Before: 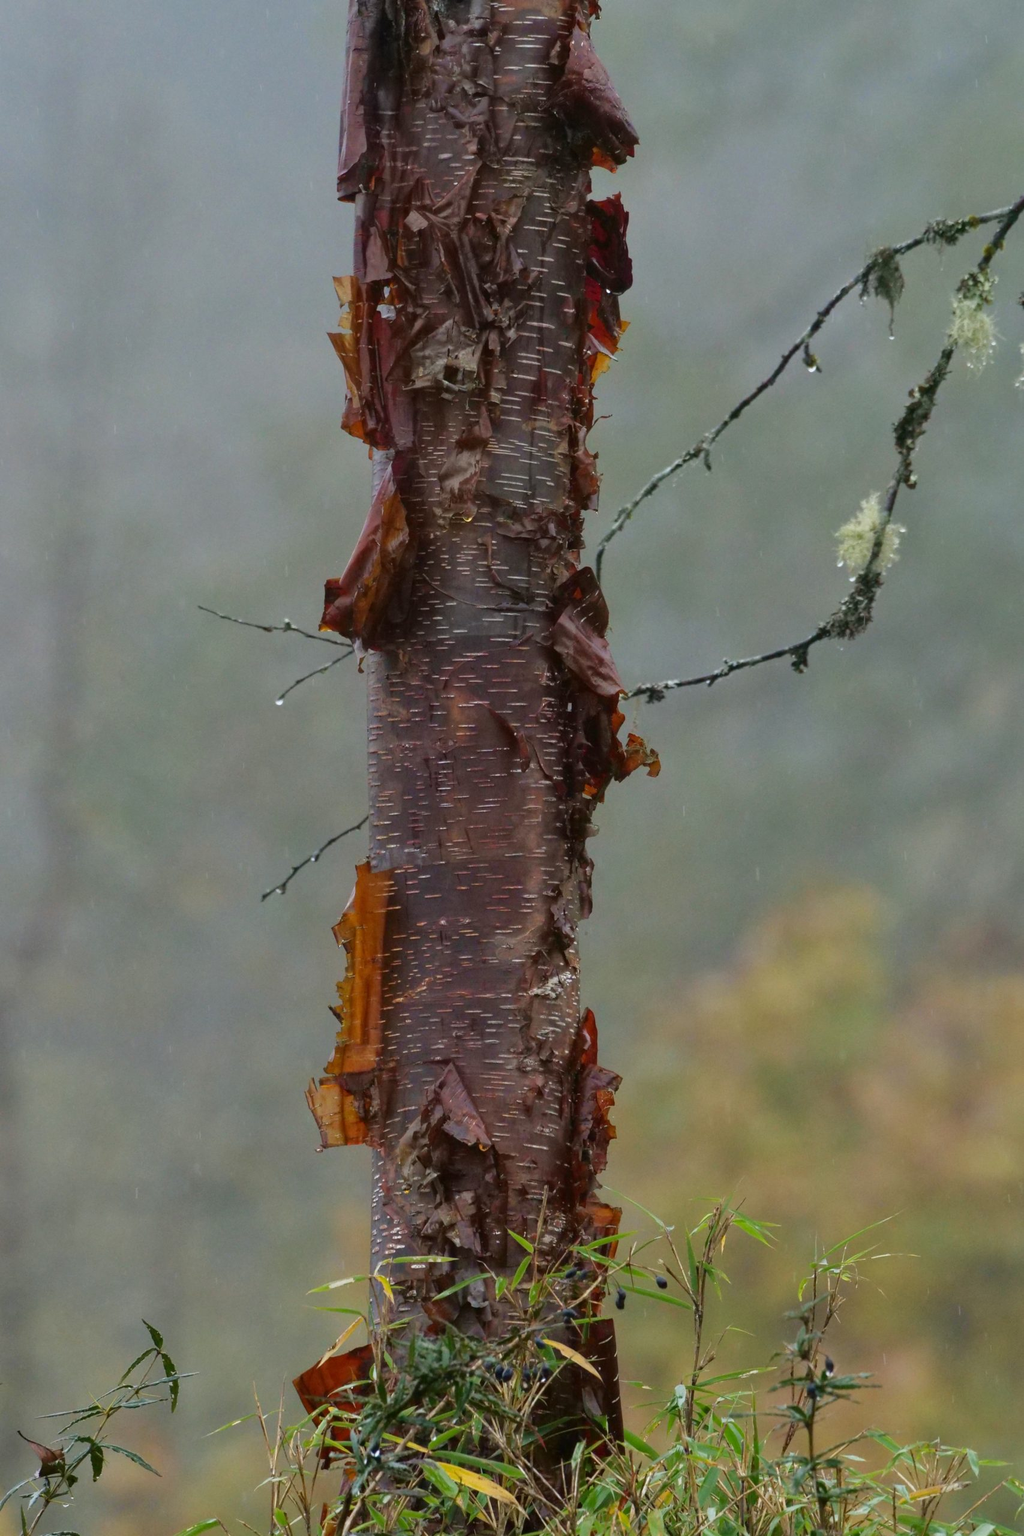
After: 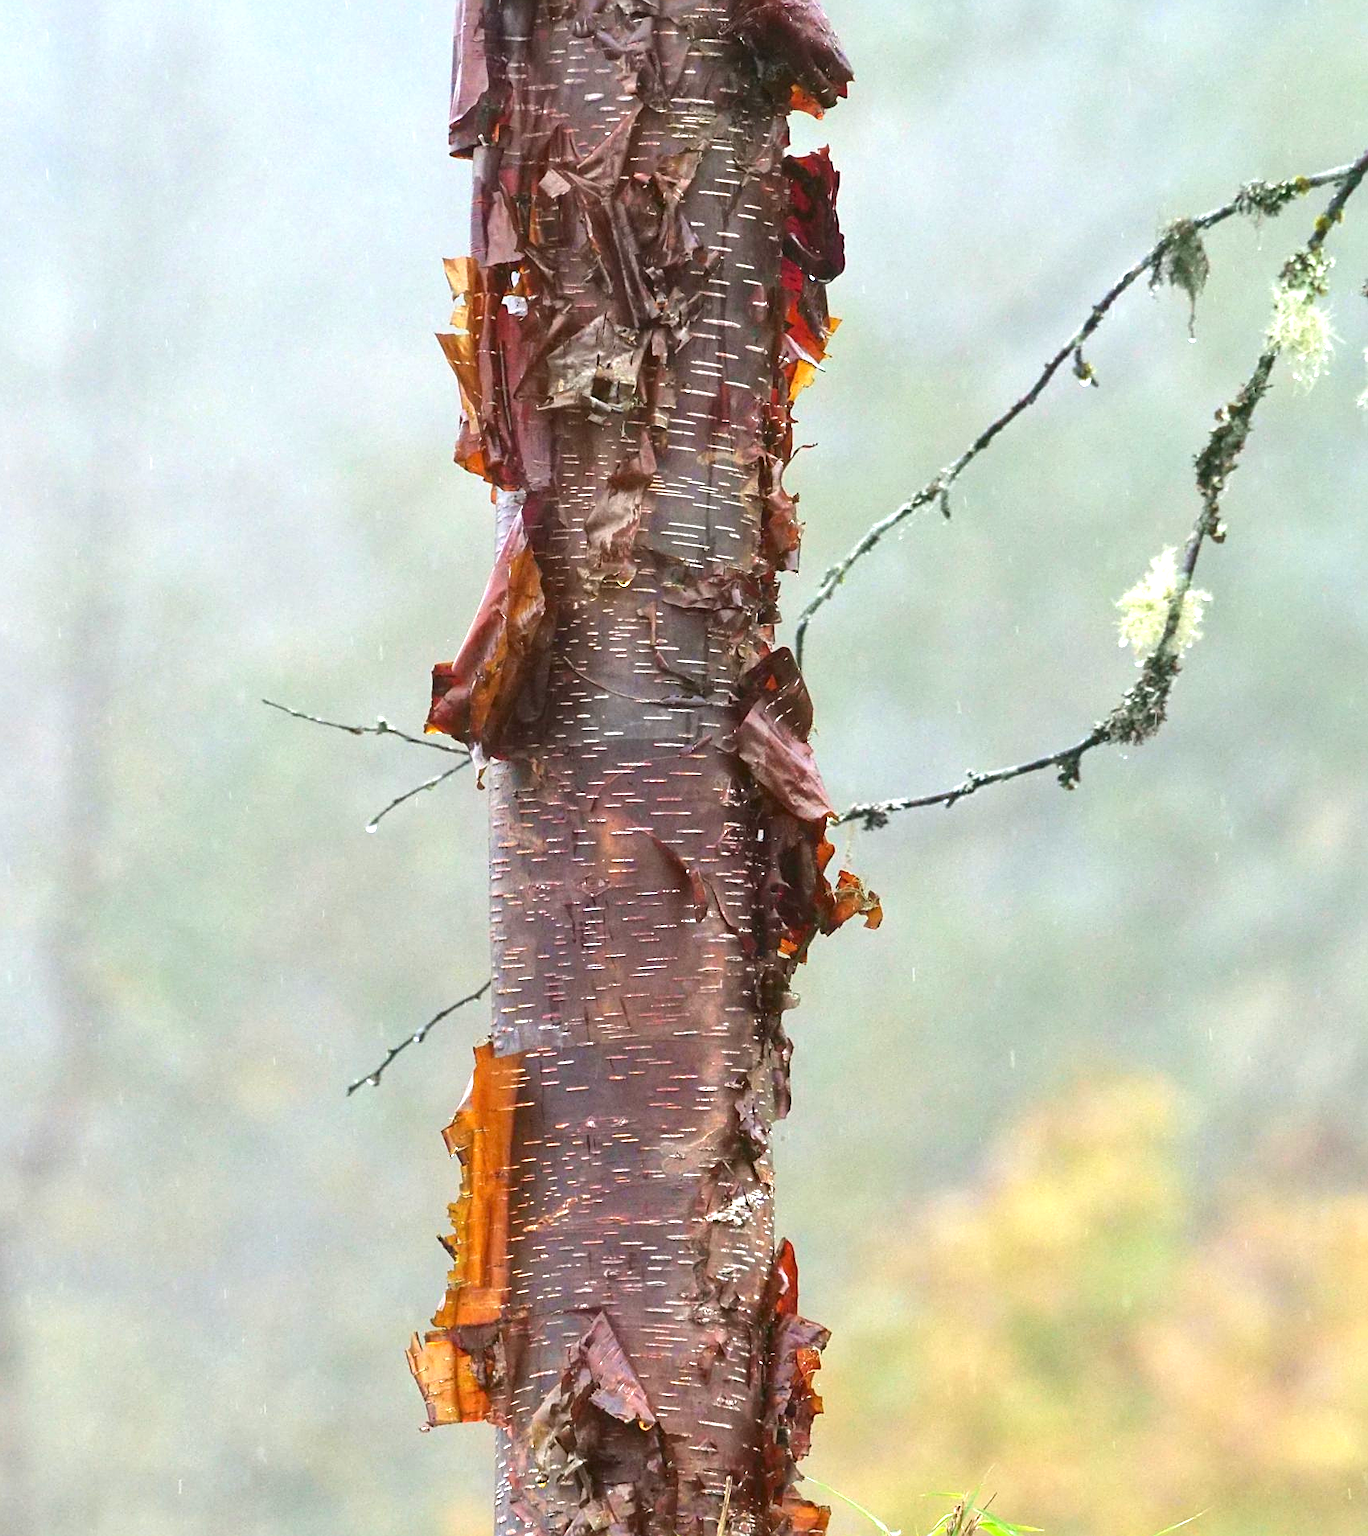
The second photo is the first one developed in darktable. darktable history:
crop: left 0.256%, top 5.487%, bottom 19.871%
sharpen: on, module defaults
exposure: black level correction 0, exposure 1.672 EV, compensate highlight preservation false
